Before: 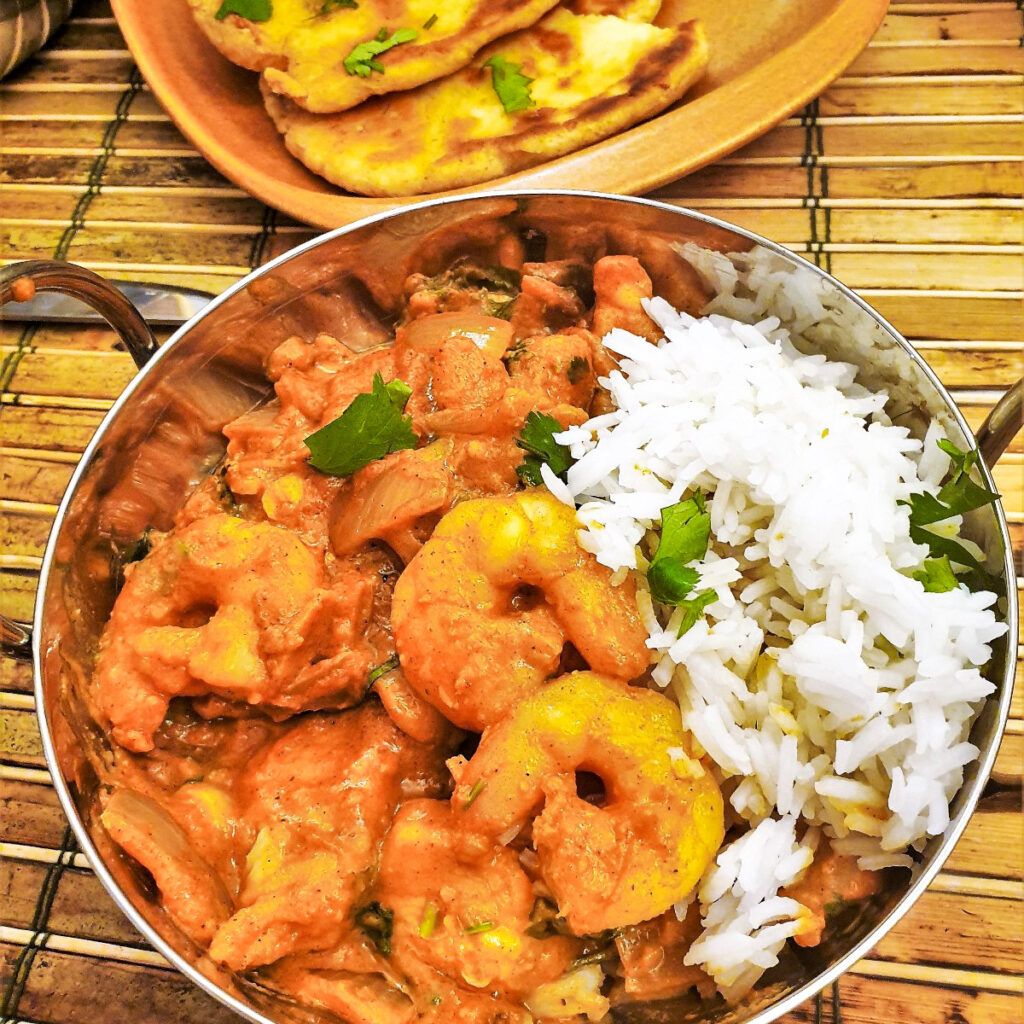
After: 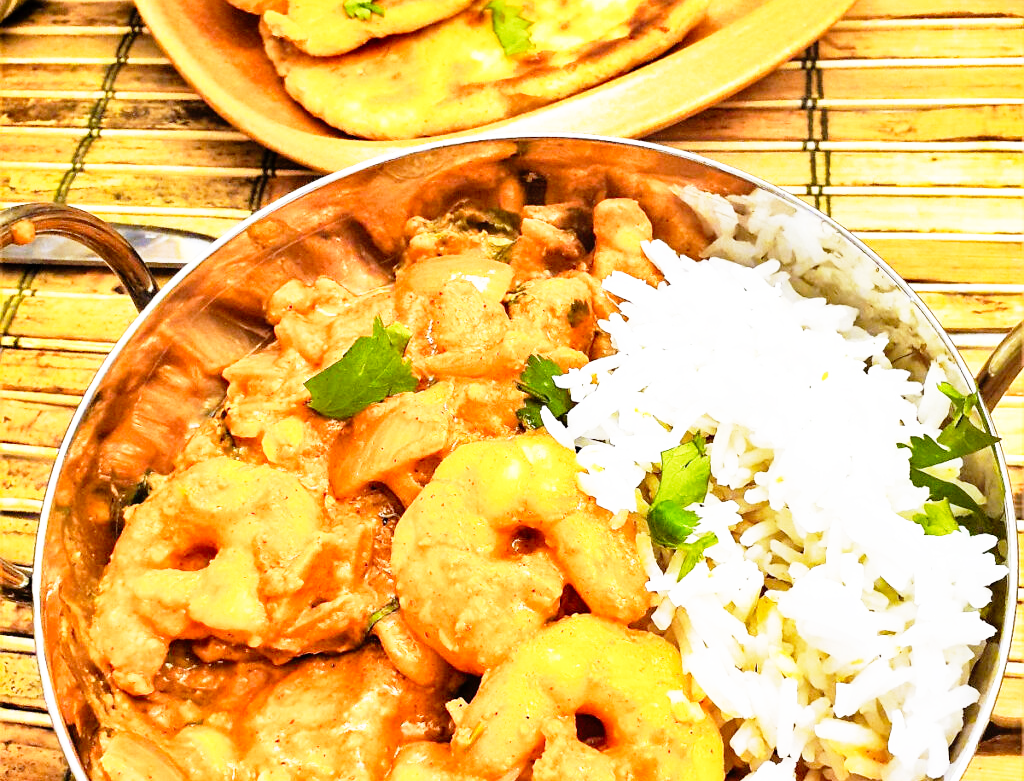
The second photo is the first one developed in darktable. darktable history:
crop: top 5.629%, bottom 18.049%
base curve: curves: ch0 [(0, 0) (0.012, 0.01) (0.073, 0.168) (0.31, 0.711) (0.645, 0.957) (1, 1)], preserve colors none
